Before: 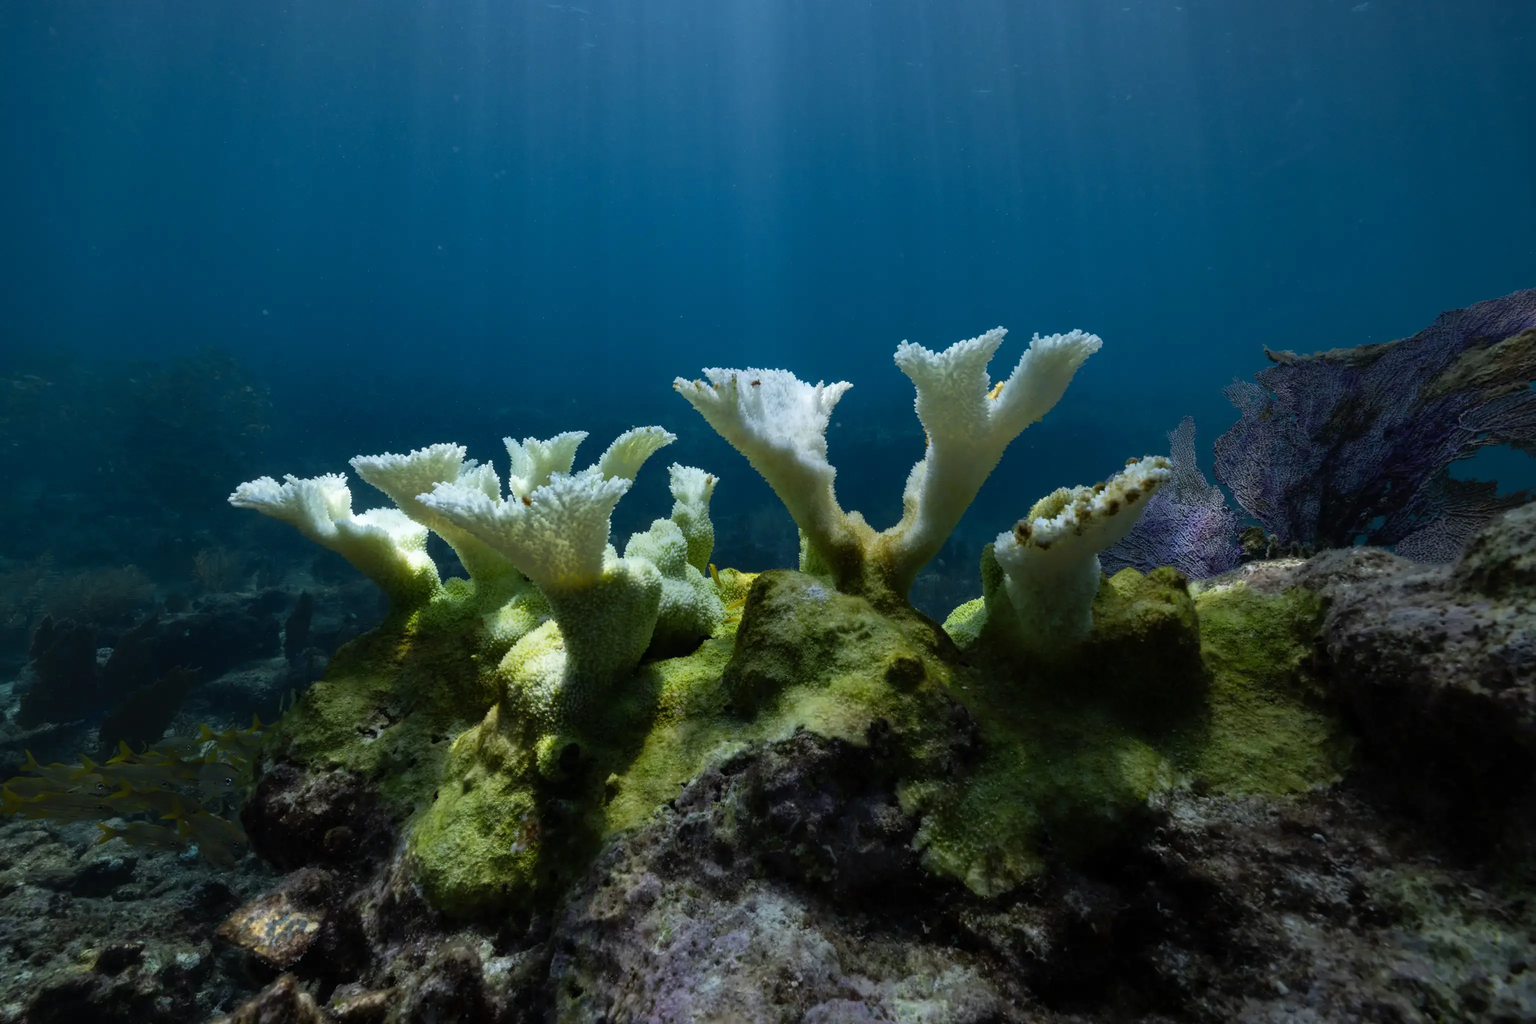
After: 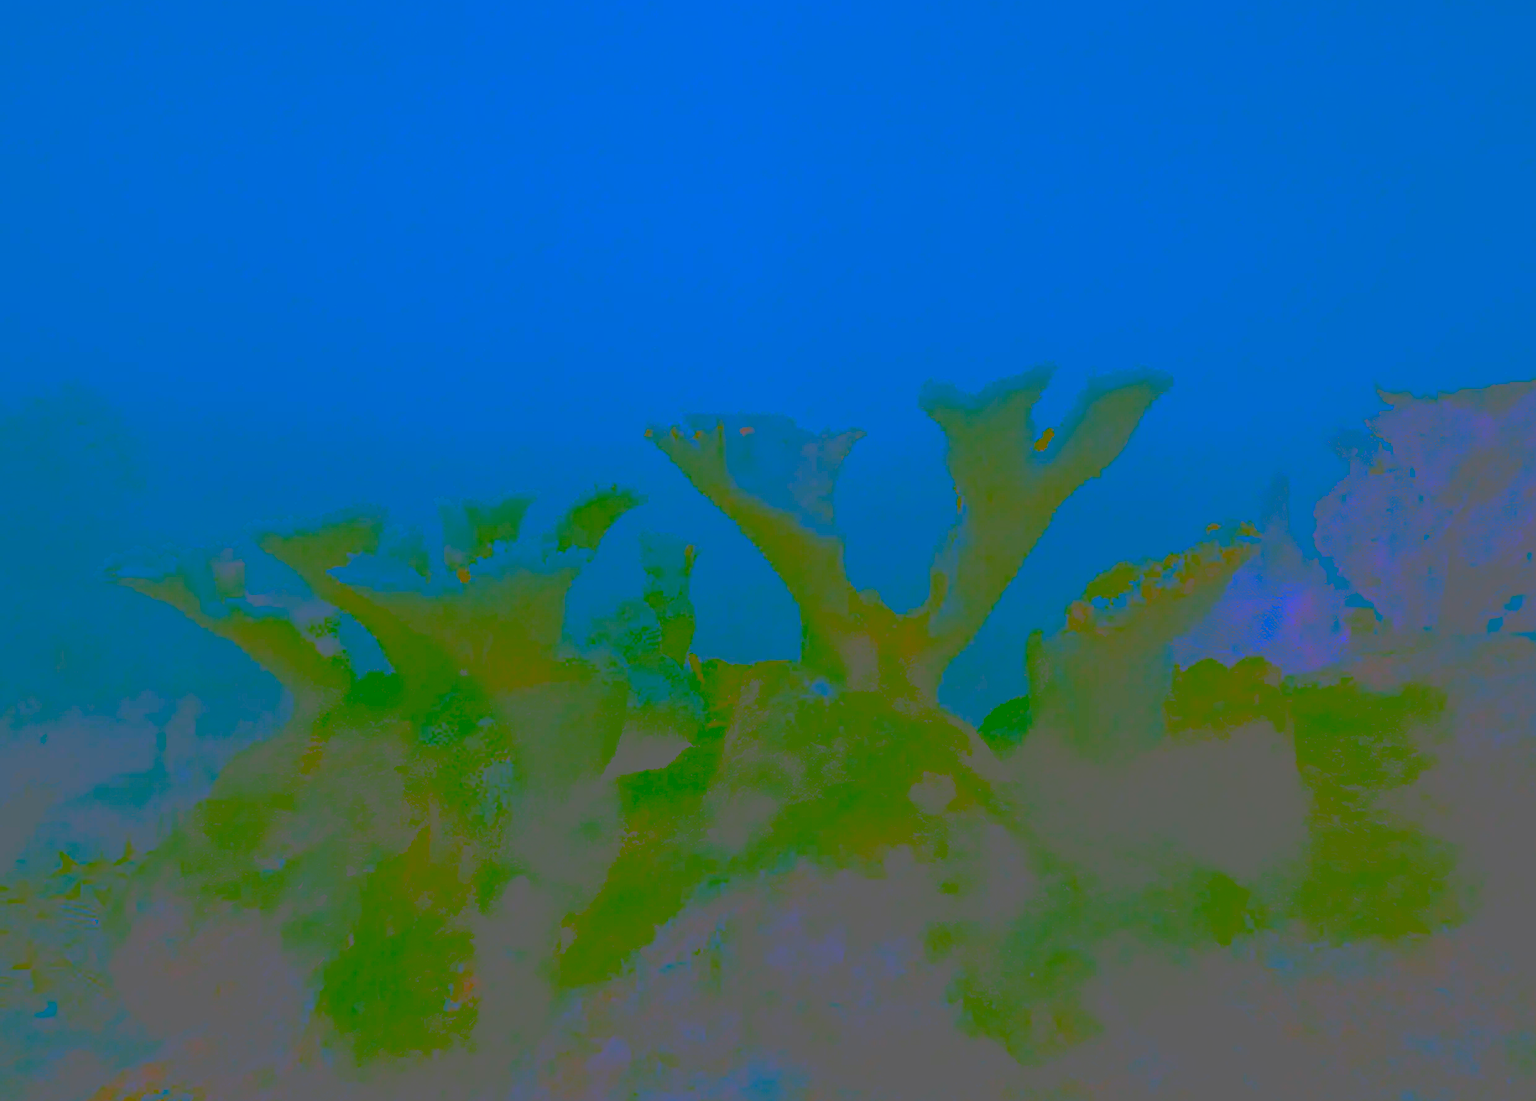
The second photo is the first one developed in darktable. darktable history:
color balance rgb: perceptual saturation grading › global saturation 25%, global vibrance 20%
white balance: emerald 1
color calibration: illuminant as shot in camera, x 0.358, y 0.373, temperature 4628.91 K
sharpen: on, module defaults
shadows and highlights: shadows 37.27, highlights -28.18, soften with gaussian
crop: left 9.929%, top 3.475%, right 9.188%, bottom 9.529%
contrast brightness saturation: contrast -0.99, brightness -0.17, saturation 0.75
tone equalizer: on, module defaults
